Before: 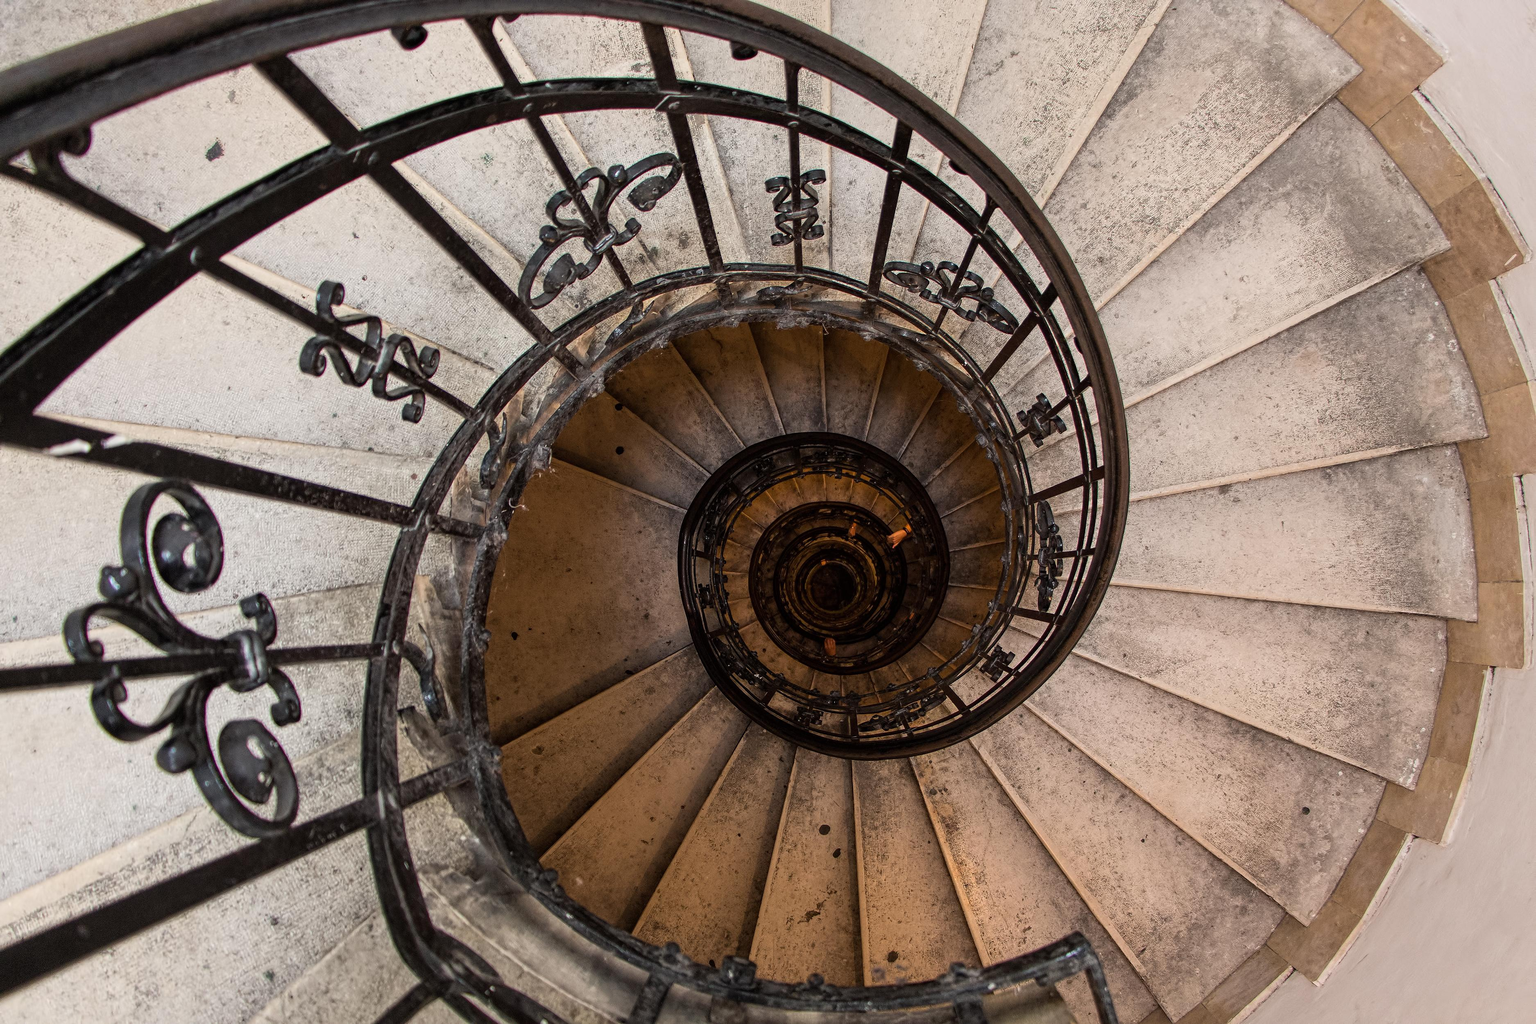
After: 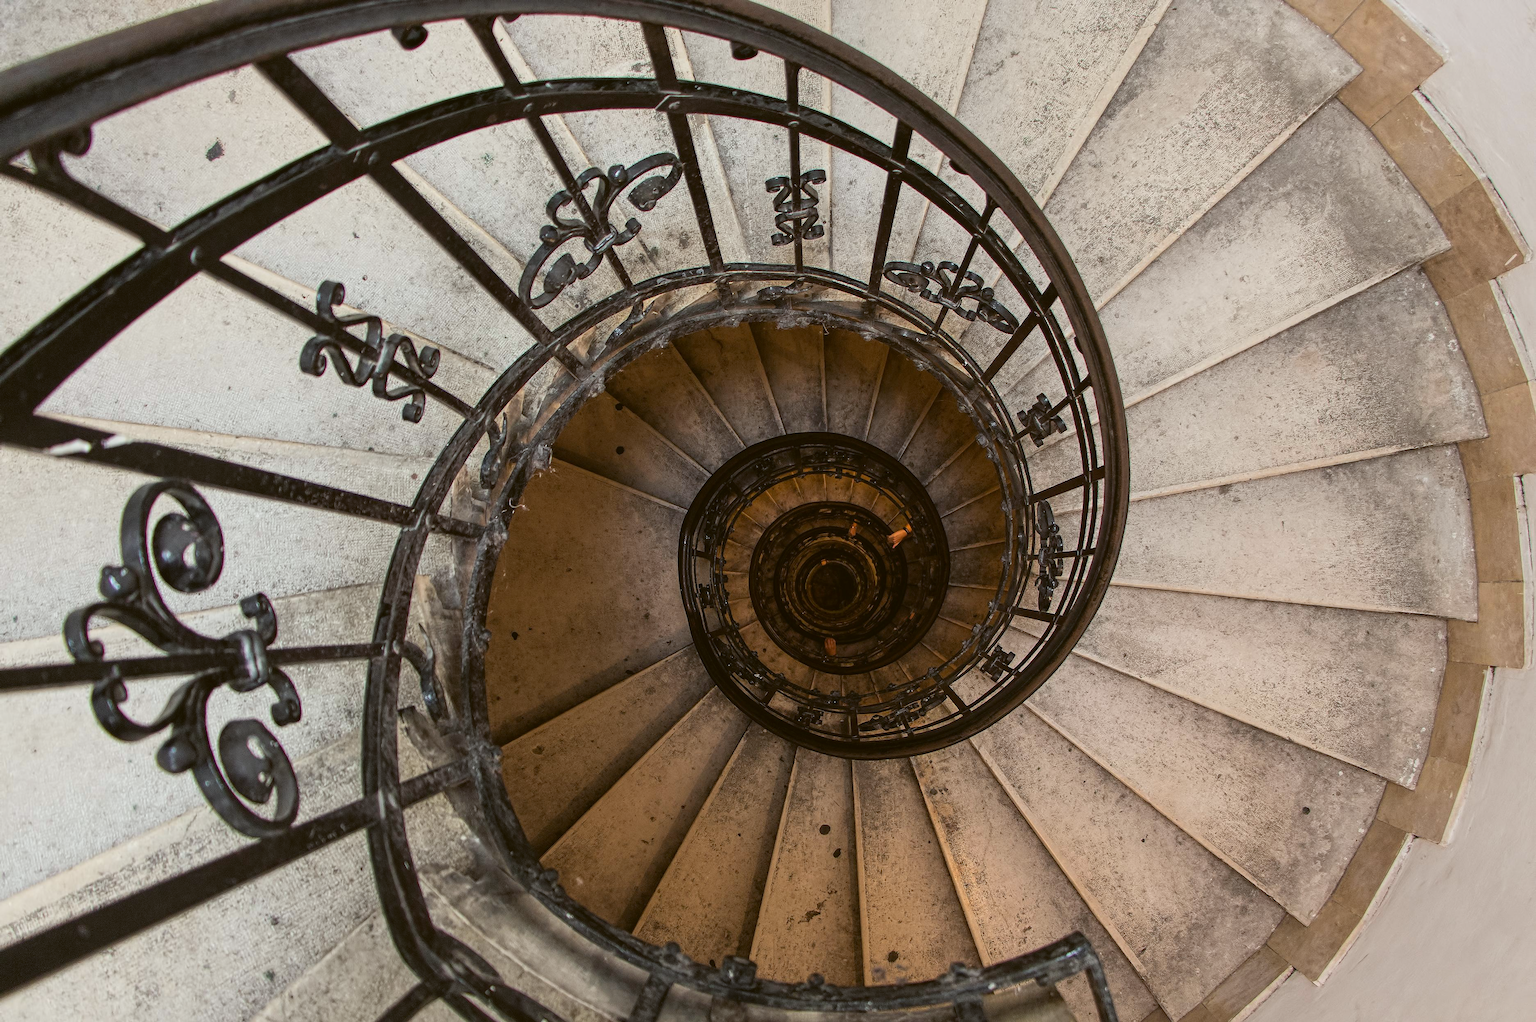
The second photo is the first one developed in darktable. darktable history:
color balance: lift [1.004, 1.002, 1.002, 0.998], gamma [1, 1.007, 1.002, 0.993], gain [1, 0.977, 1.013, 1.023], contrast -3.64%
crop: top 0.05%, bottom 0.098%
